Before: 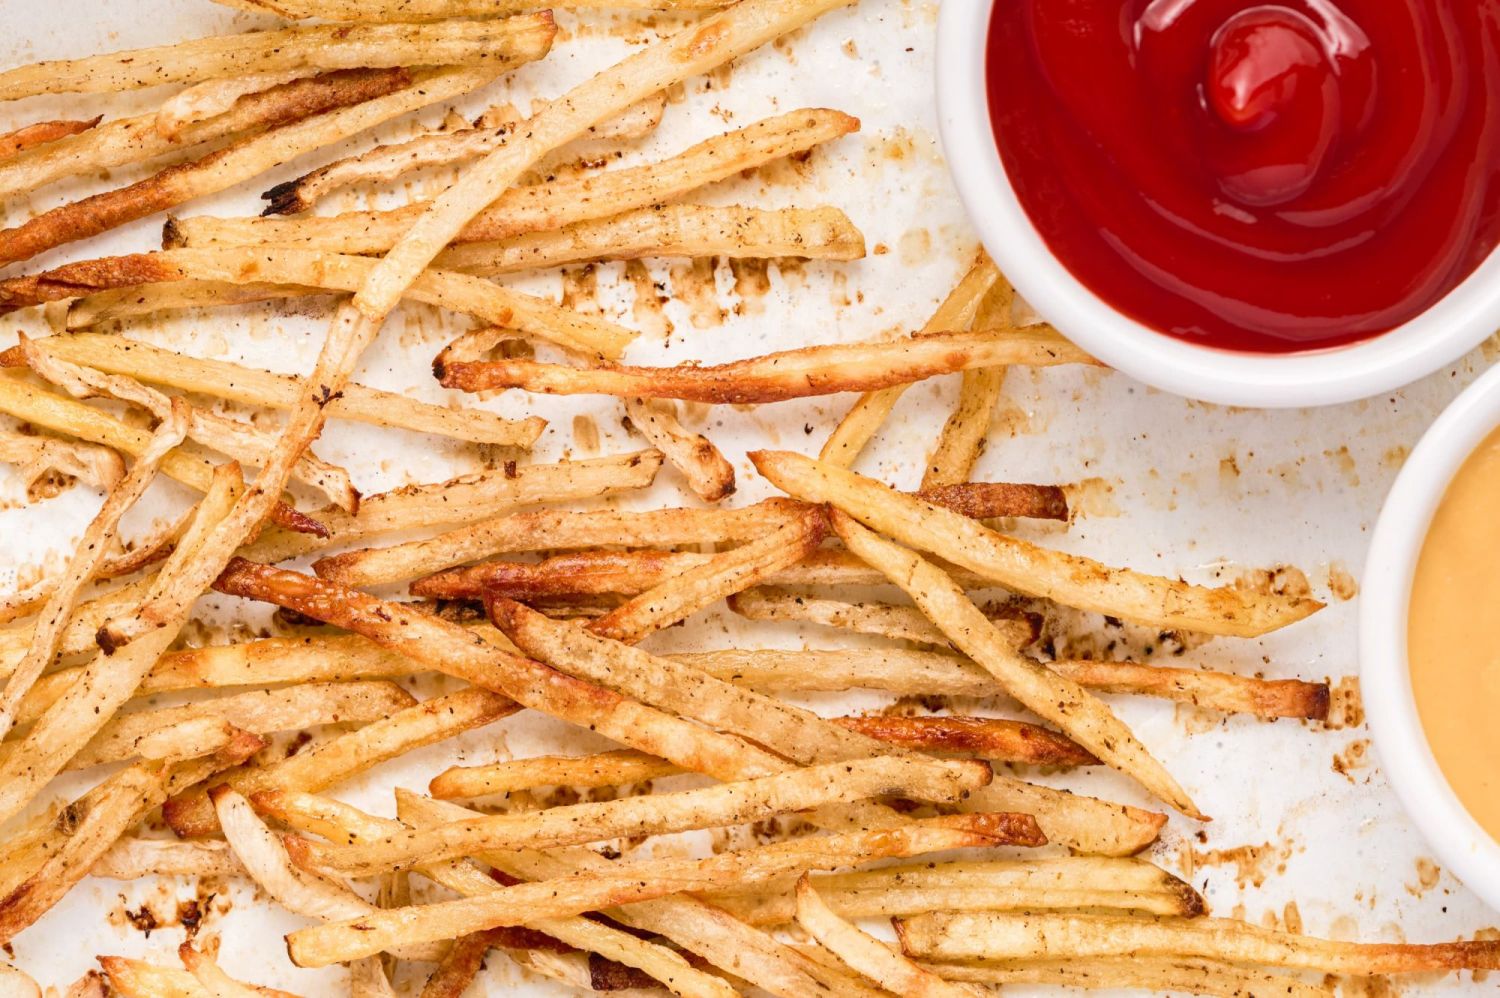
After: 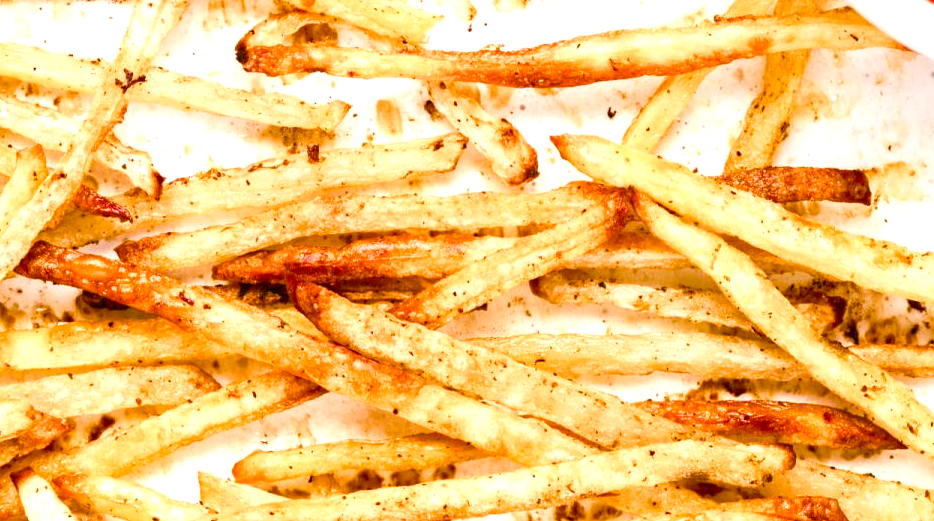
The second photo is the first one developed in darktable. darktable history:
contrast brightness saturation: contrast 0.099, brightness 0.031, saturation 0.094
crop: left 13.149%, top 31.681%, right 24.533%, bottom 16.104%
color balance rgb: perceptual saturation grading › global saturation -0.064%, perceptual saturation grading › highlights -29.724%, perceptual saturation grading › mid-tones 28.9%, perceptual saturation grading › shadows 60.138%, perceptual brilliance grading › global brilliance 19.417%, global vibrance 15.143%
